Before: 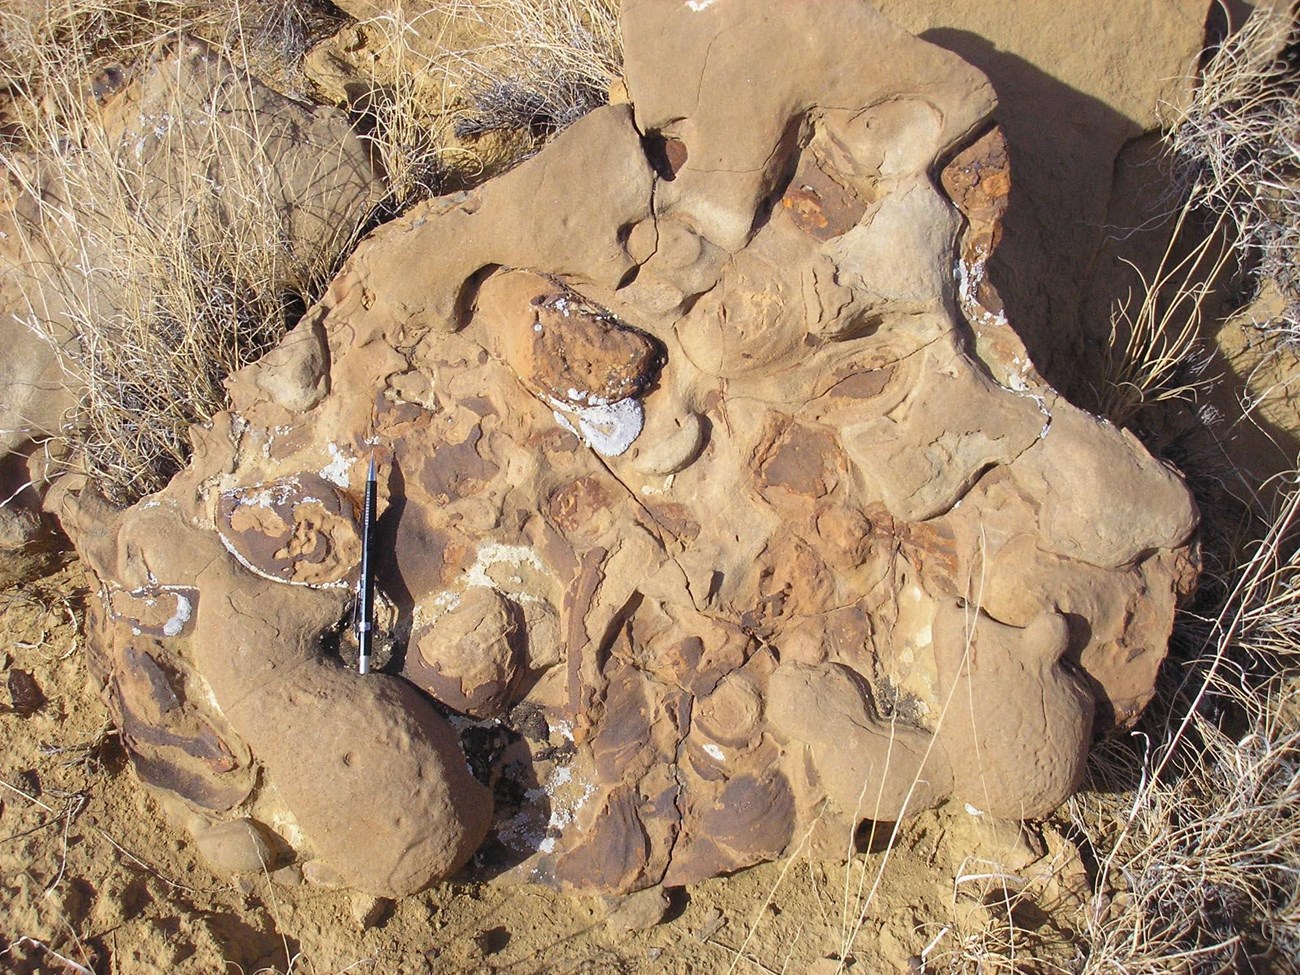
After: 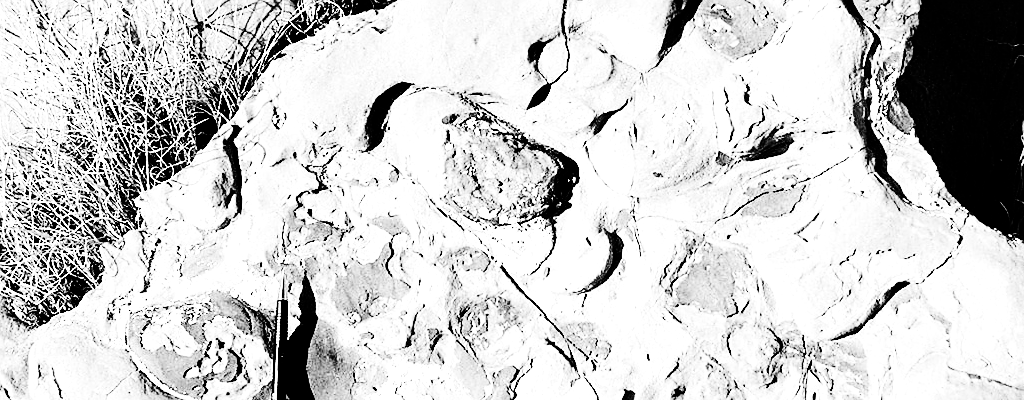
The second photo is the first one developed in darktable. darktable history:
exposure: black level correction 0, exposure 1.009 EV, compensate highlight preservation false
crop: left 6.849%, top 18.645%, right 14.365%, bottom 40.242%
contrast brightness saturation: contrast 0.781, brightness -0.994, saturation 0.983
color correction: highlights a* 21.86, highlights b* 21.63
color zones: curves: ch1 [(0, -0.394) (0.143, -0.394) (0.286, -0.394) (0.429, -0.392) (0.571, -0.391) (0.714, -0.391) (0.857, -0.391) (1, -0.394)]
sharpen: on, module defaults
color balance rgb: perceptual saturation grading › global saturation 20%, perceptual saturation grading › highlights -25.695%, perceptual saturation grading › shadows 25.553%, perceptual brilliance grading › mid-tones 10.011%, perceptual brilliance grading › shadows 15.832%, saturation formula JzAzBz (2021)
